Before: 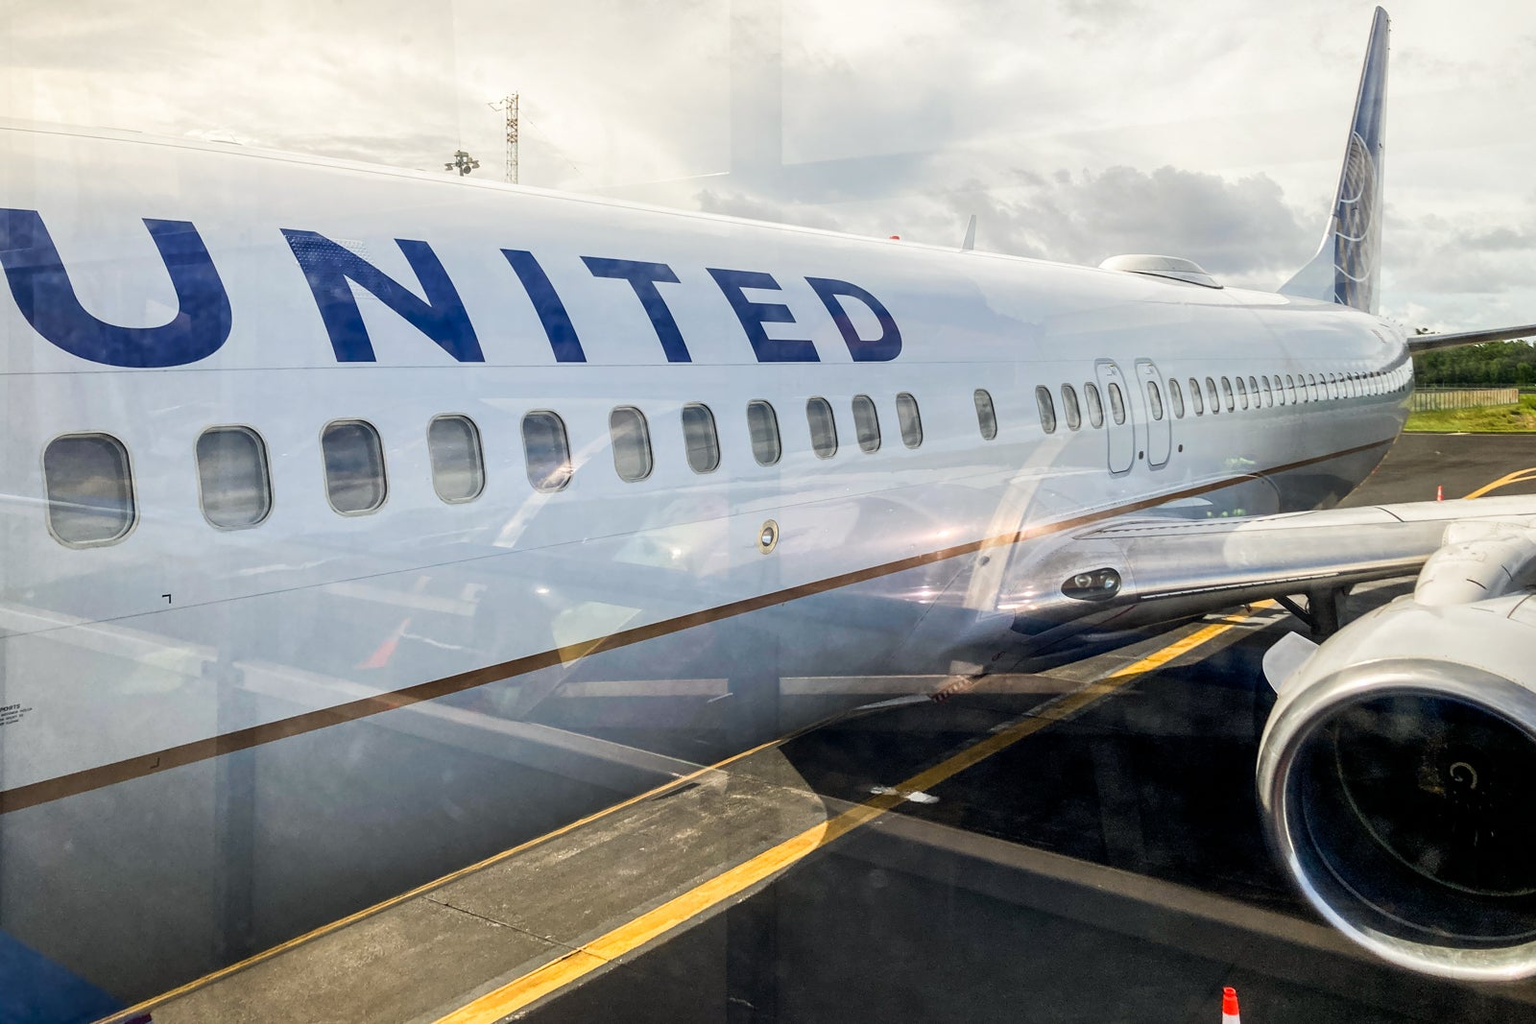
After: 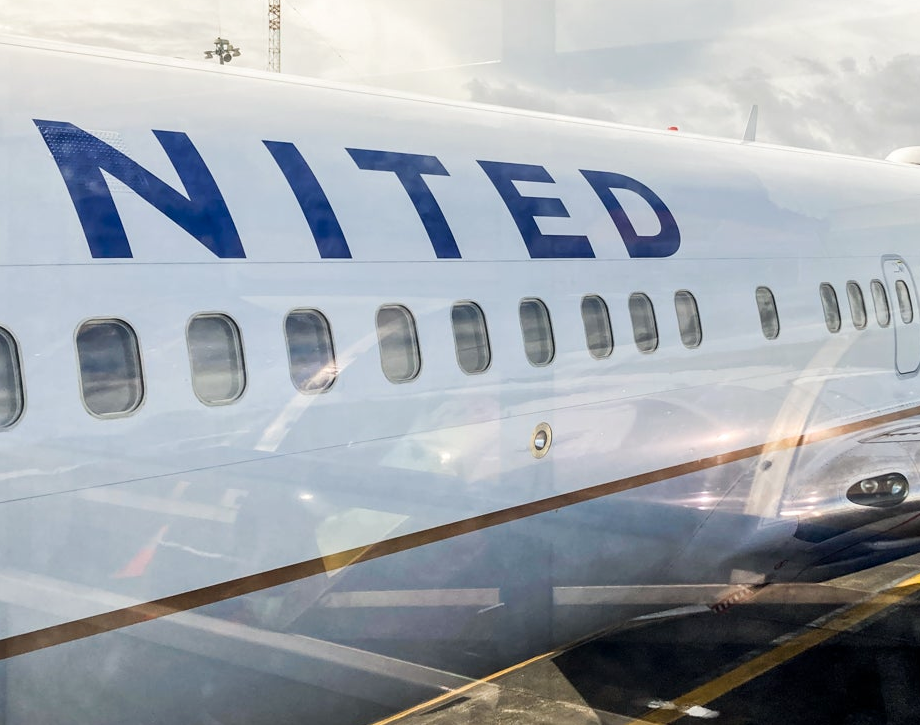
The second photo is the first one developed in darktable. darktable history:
base curve: curves: ch0 [(0, 0) (0.472, 0.508) (1, 1)], preserve colors none
crop: left 16.194%, top 11.241%, right 26.26%, bottom 20.755%
